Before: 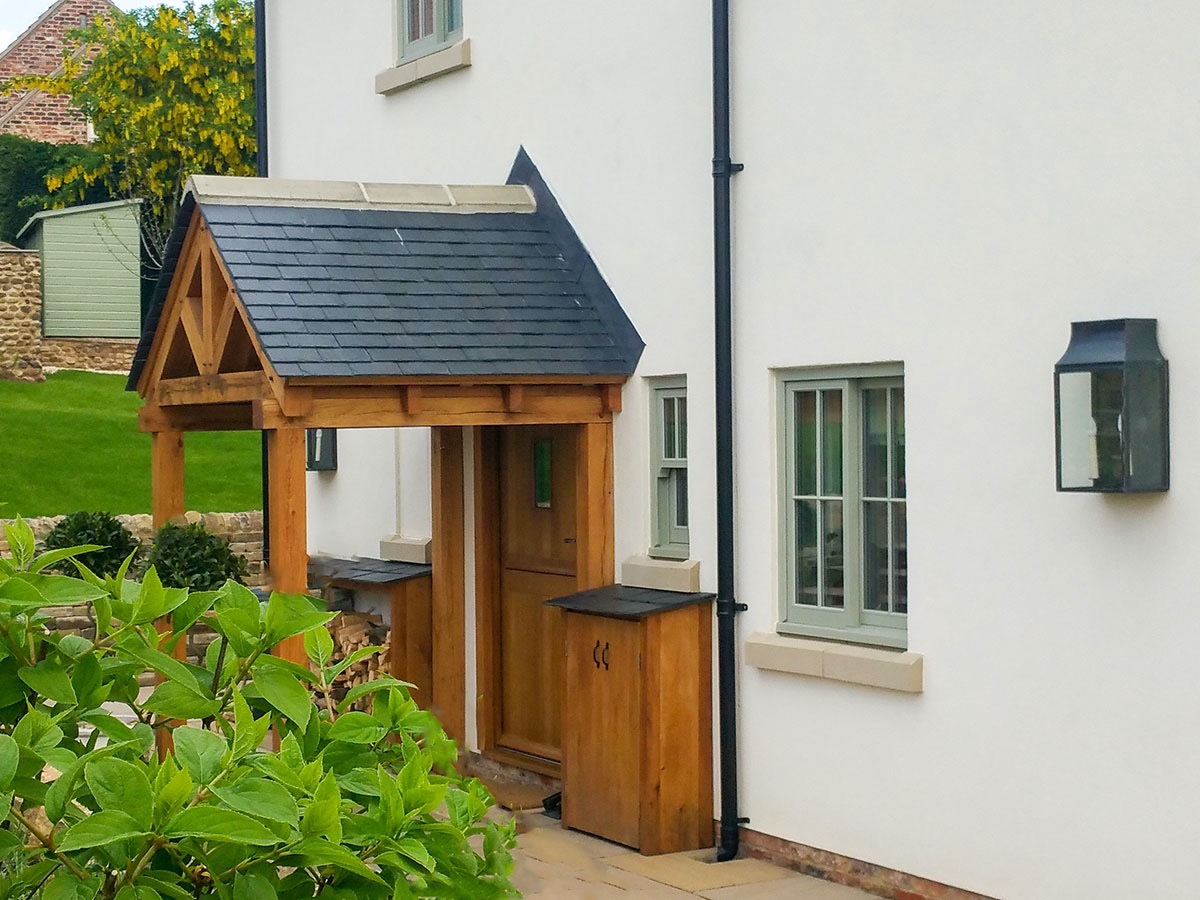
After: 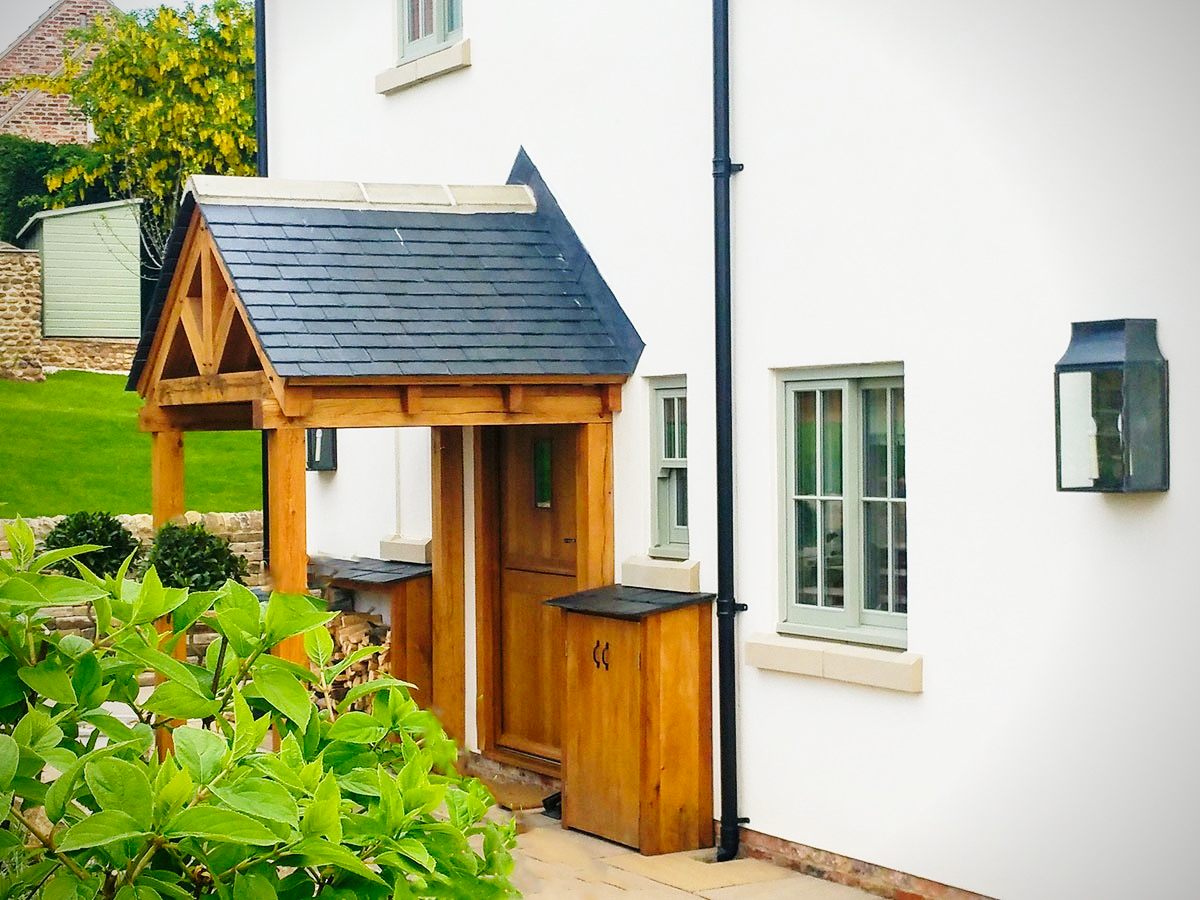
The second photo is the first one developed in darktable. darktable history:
vignetting: saturation 0, unbound false
base curve: curves: ch0 [(0, 0) (0.028, 0.03) (0.121, 0.232) (0.46, 0.748) (0.859, 0.968) (1, 1)], preserve colors none
